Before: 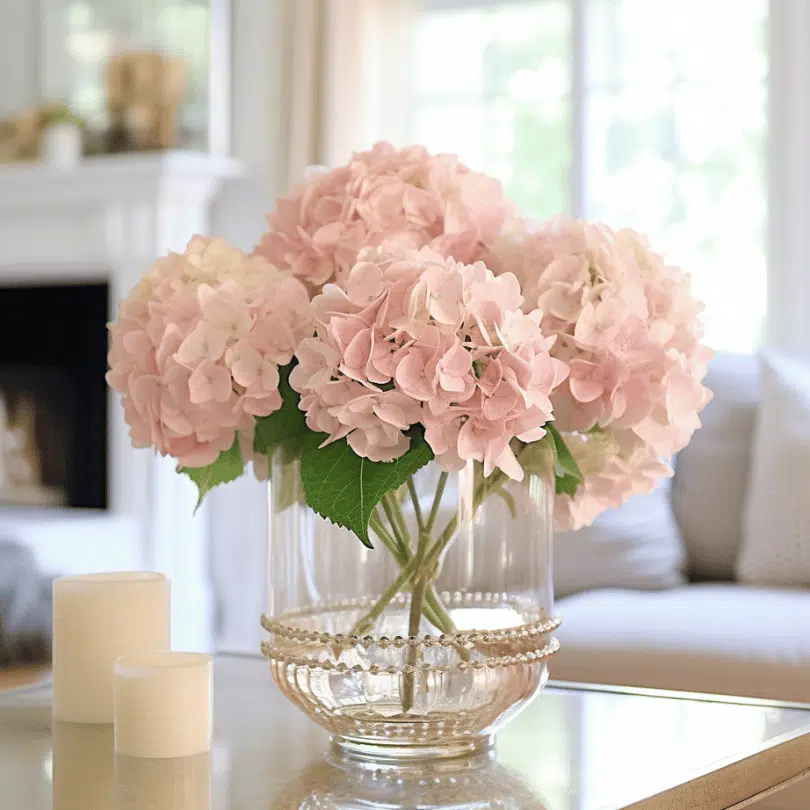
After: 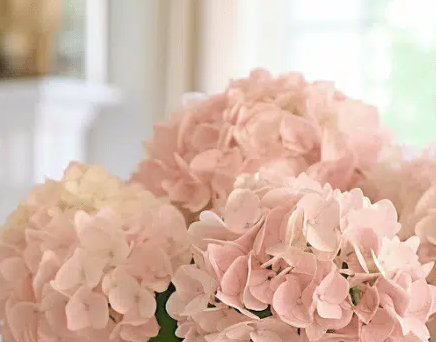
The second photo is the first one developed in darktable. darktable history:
crop: left 15.306%, top 9.065%, right 30.789%, bottom 48.638%
color balance: mode lift, gamma, gain (sRGB), lift [1, 0.99, 1.01, 0.992], gamma [1, 1.037, 0.974, 0.963]
exposure: compensate highlight preservation false
